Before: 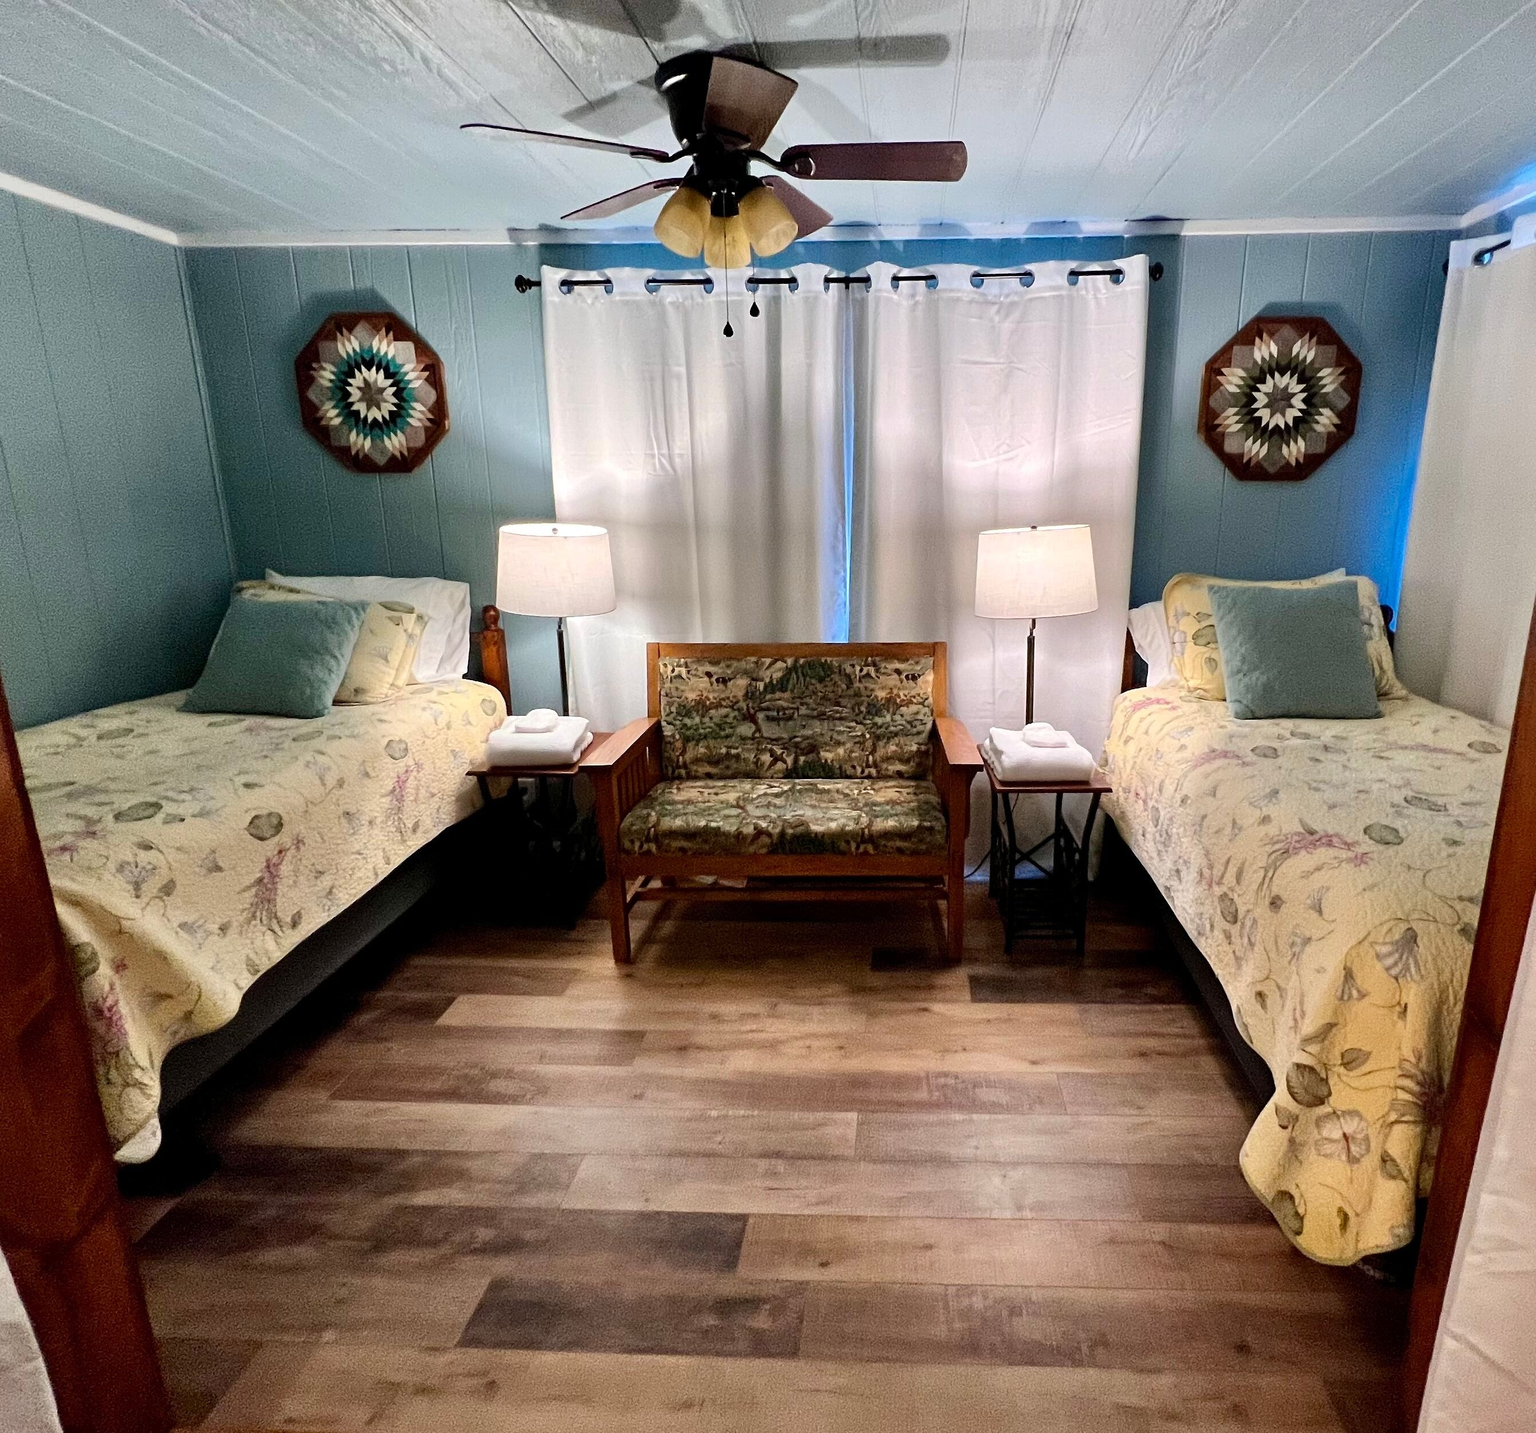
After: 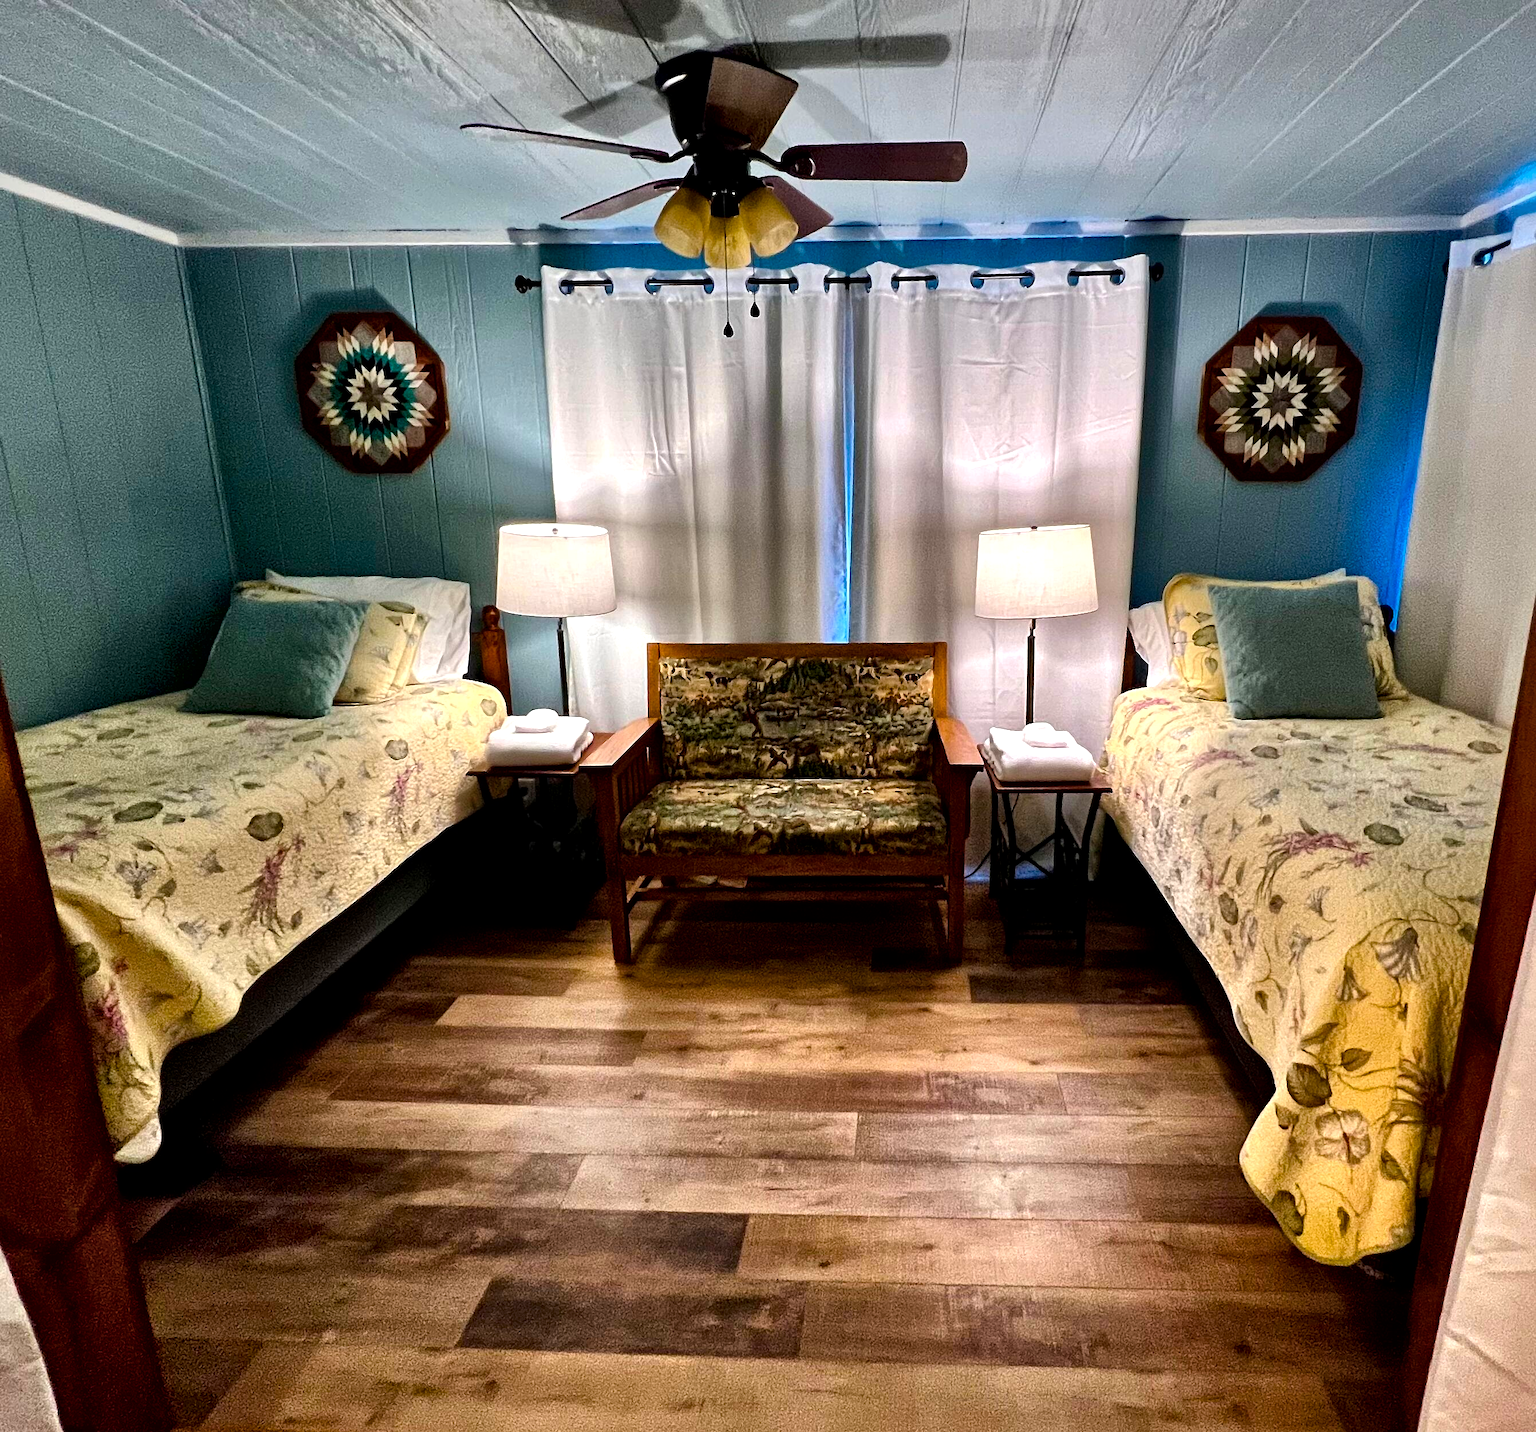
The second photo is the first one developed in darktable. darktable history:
local contrast: mode bilateral grid, contrast 25, coarseness 60, detail 151%, midtone range 0.2
color balance rgb: linear chroma grading › global chroma 16.62%, perceptual saturation grading › highlights -8.63%, perceptual saturation grading › mid-tones 18.66%, perceptual saturation grading › shadows 28.49%, perceptual brilliance grading › highlights 14.22%, perceptual brilliance grading › shadows -18.96%, global vibrance 27.71%
tone equalizer: -8 EV -0.55 EV
graduated density: on, module defaults
